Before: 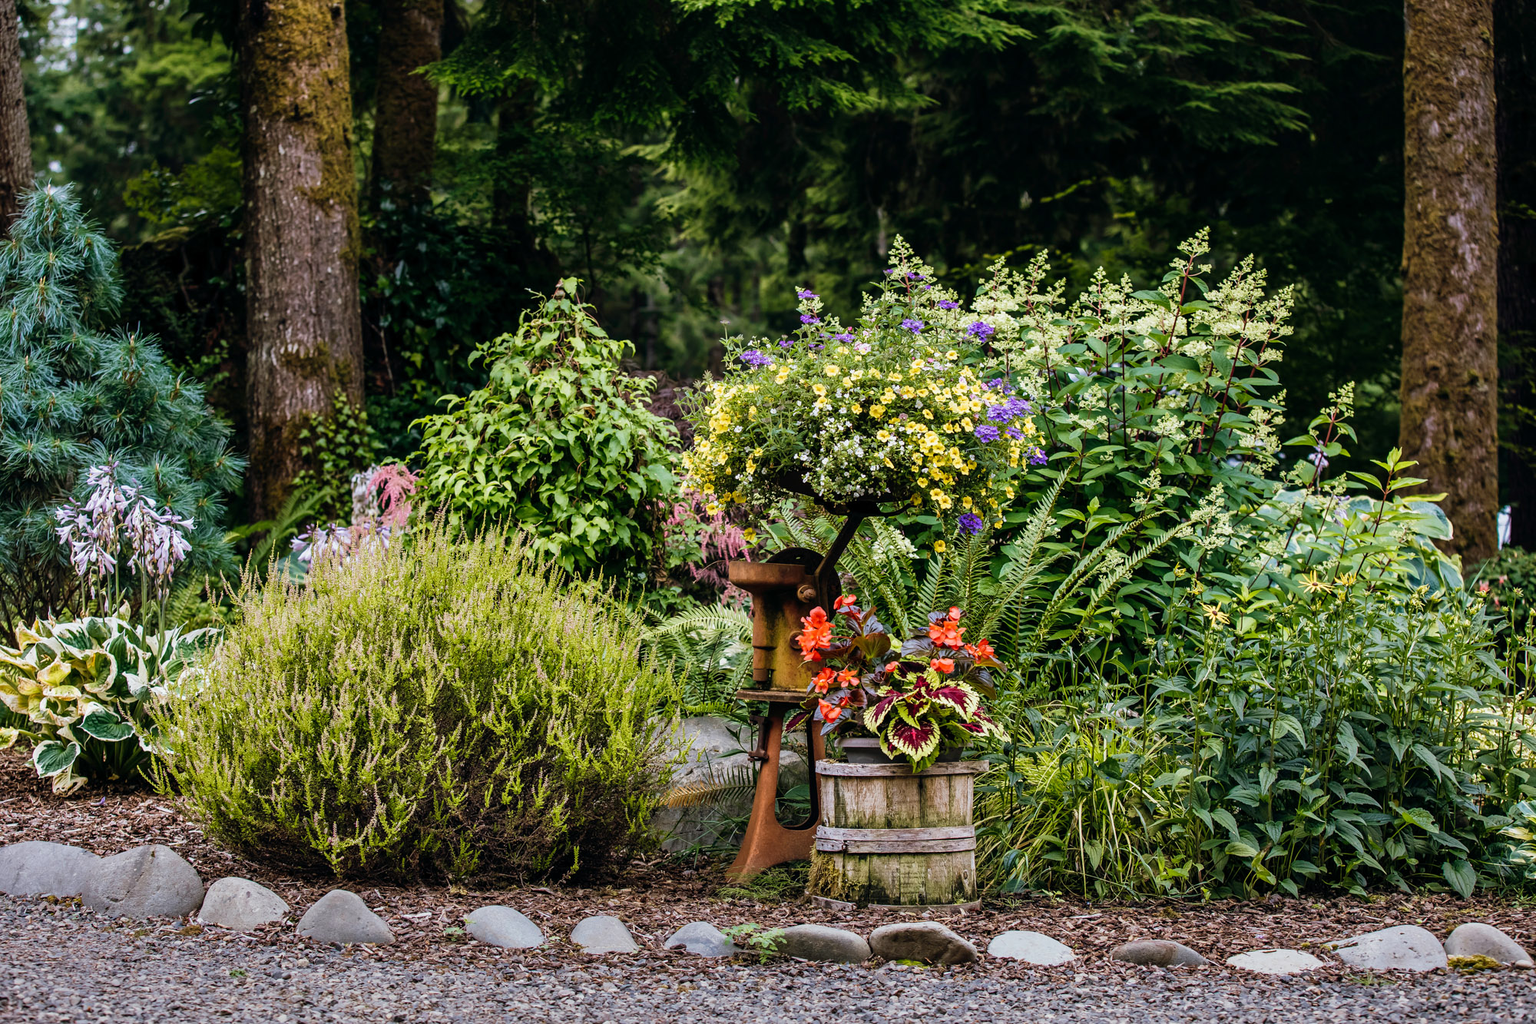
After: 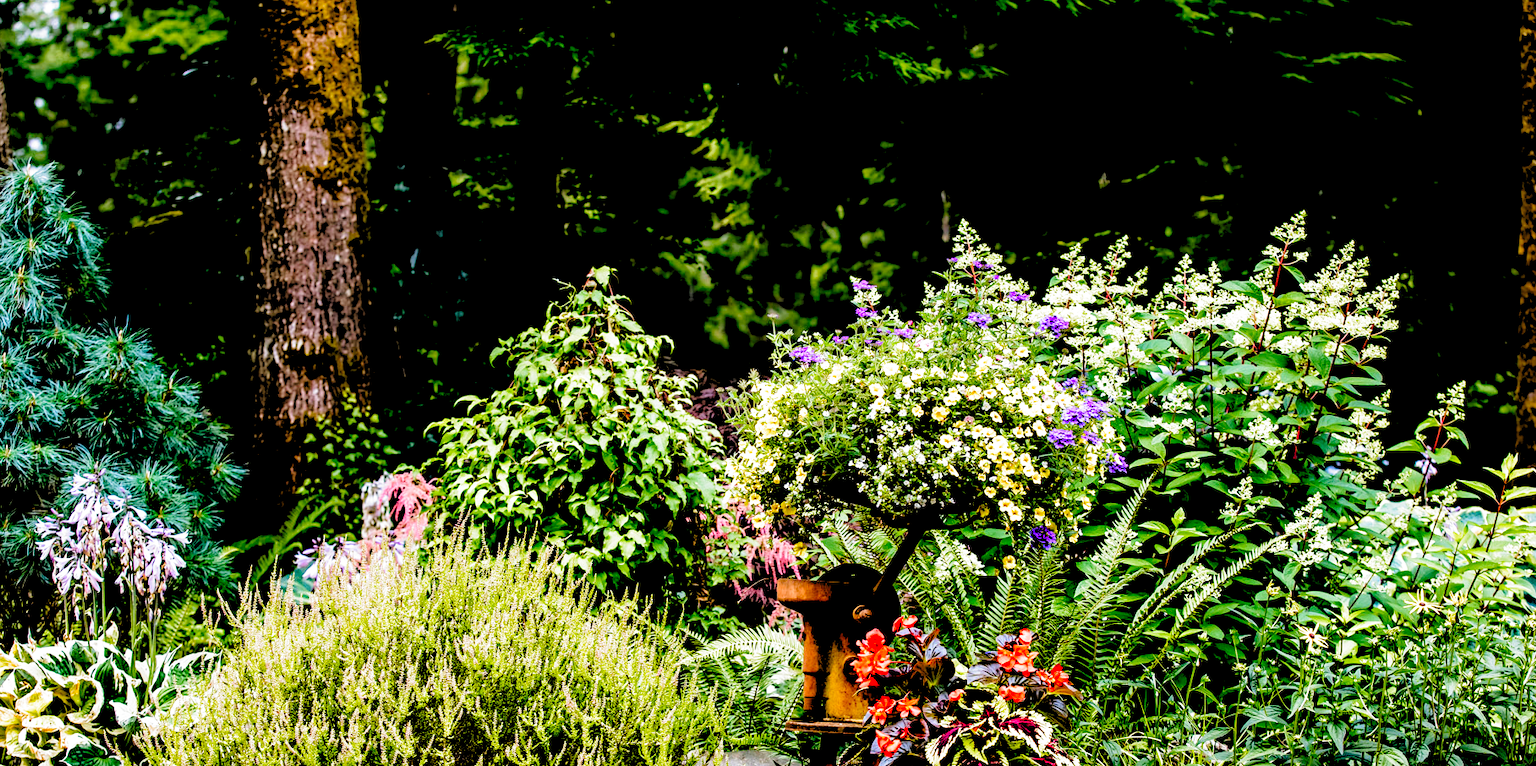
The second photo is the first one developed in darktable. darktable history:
crop: left 1.521%, top 3.459%, right 7.604%, bottom 28.478%
filmic rgb: black relative exposure -3.54 EV, white relative exposure 2.26 EV, hardness 3.4, preserve chrominance no, color science v5 (2021)
levels: levels [0.093, 0.434, 0.988]
